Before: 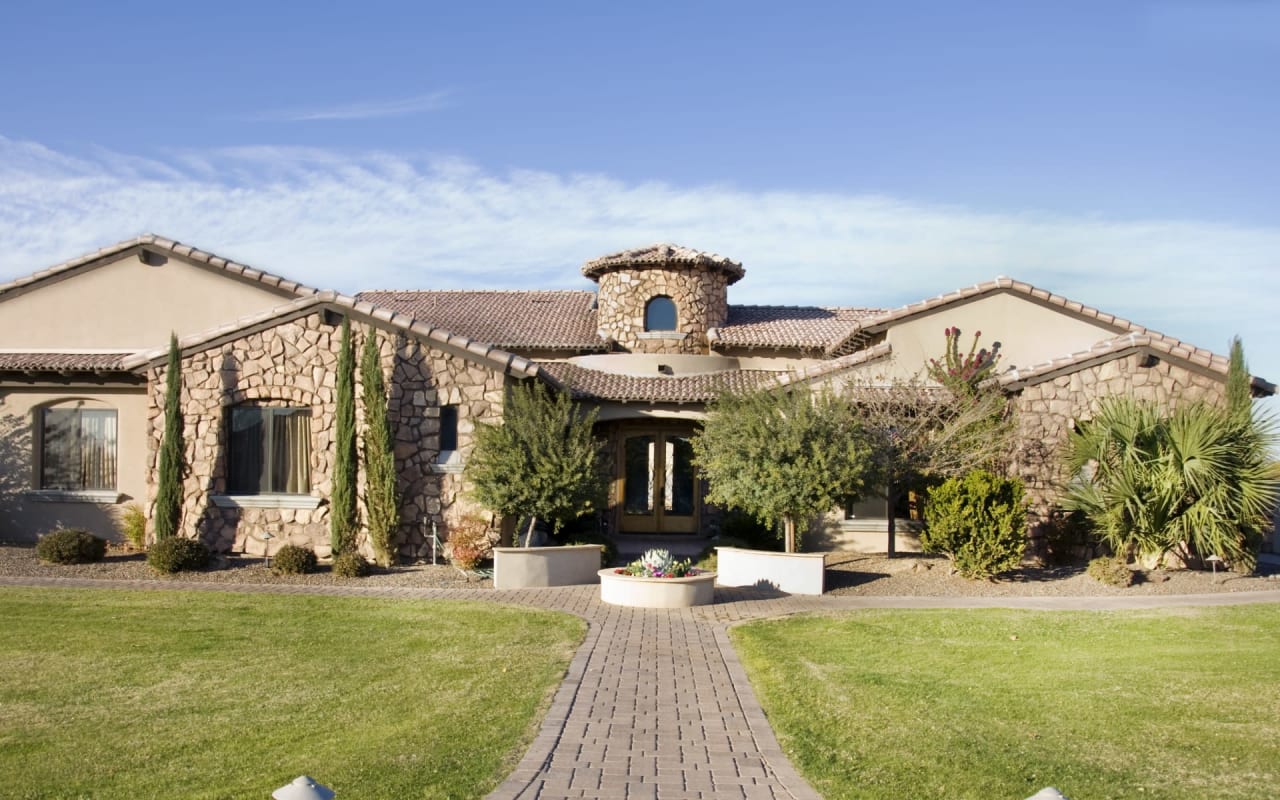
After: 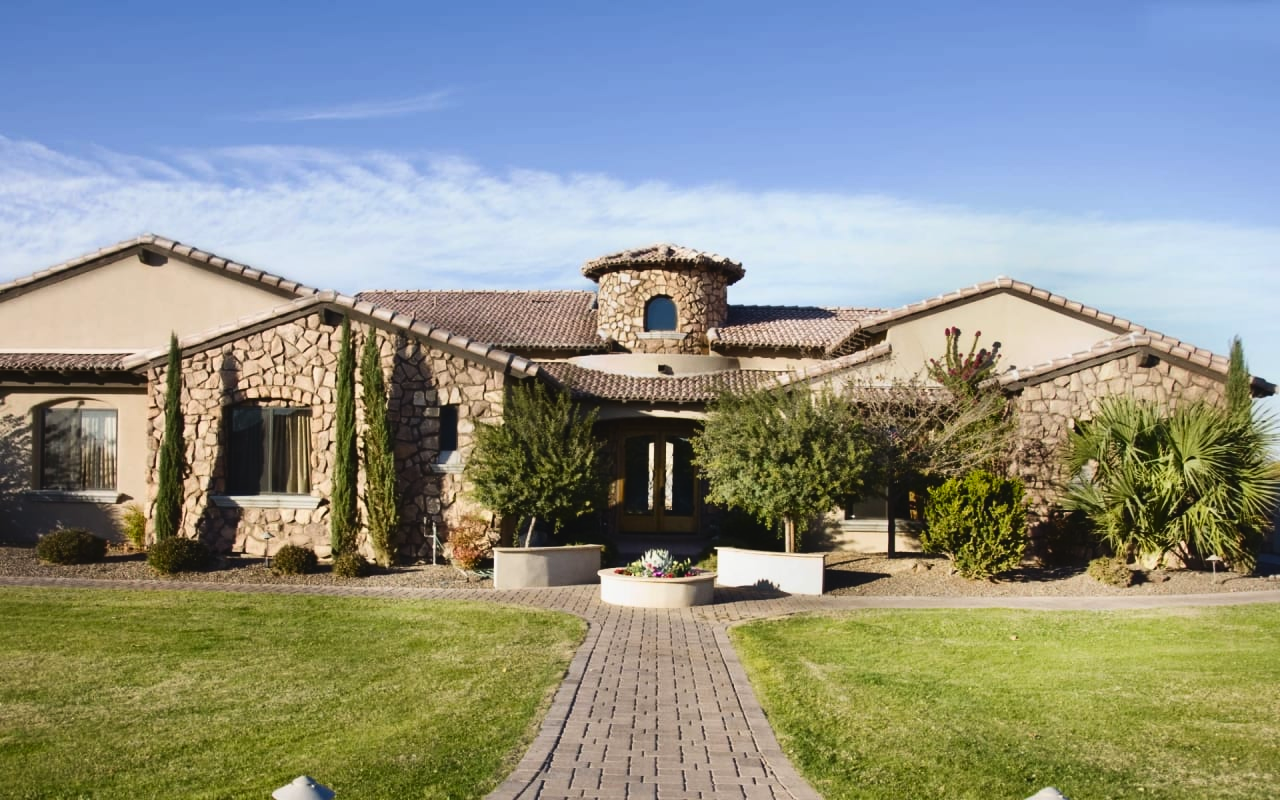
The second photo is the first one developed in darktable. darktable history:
exposure: black level correction -0.015, exposure -0.131 EV, compensate highlight preservation false
contrast brightness saturation: contrast 0.211, brightness -0.108, saturation 0.206
